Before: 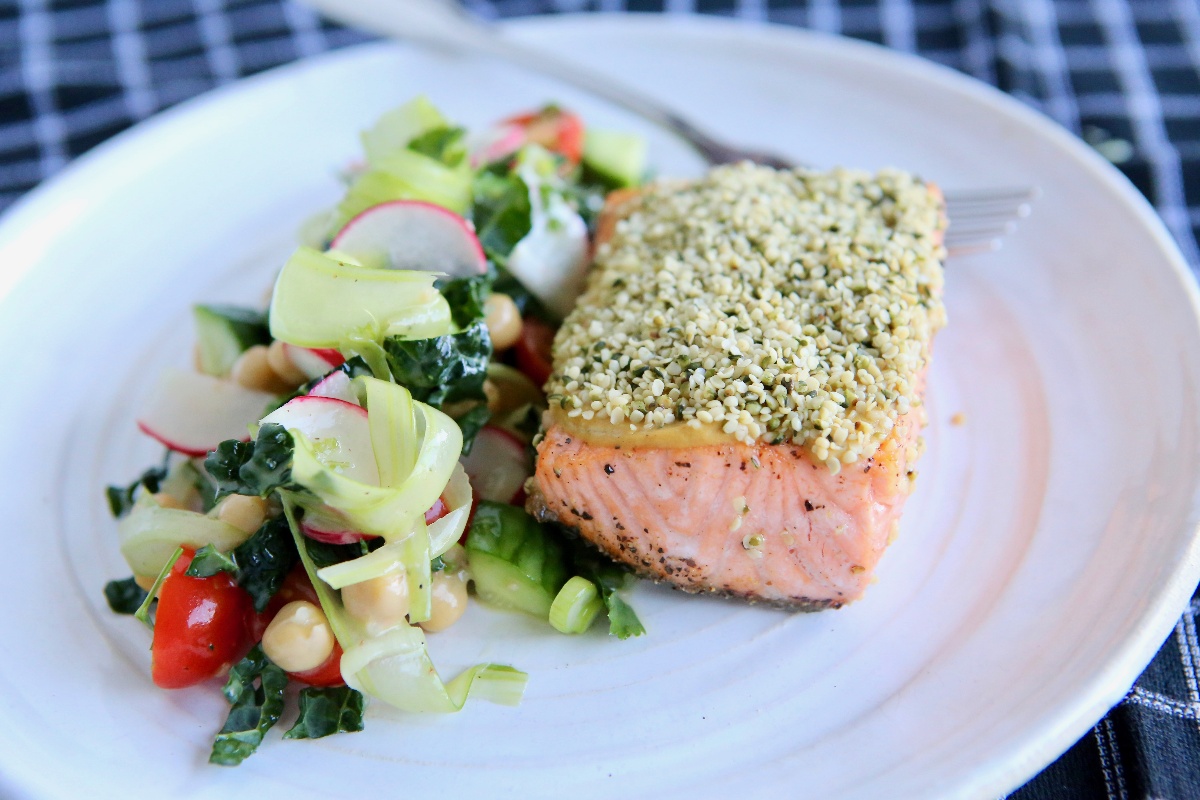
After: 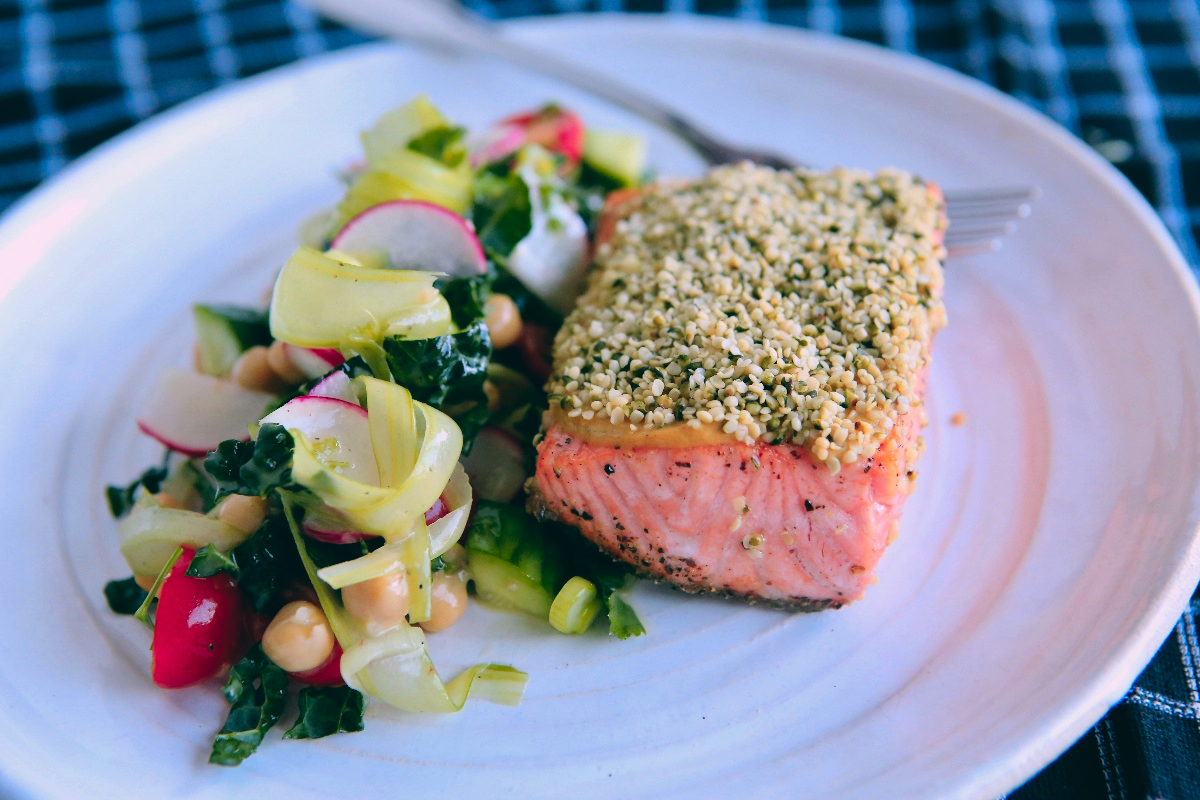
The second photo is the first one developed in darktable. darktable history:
color zones: curves: ch1 [(0.235, 0.558) (0.75, 0.5)]; ch2 [(0.25, 0.462) (0.749, 0.457)], mix 40.67%
color balance: lift [1.016, 0.983, 1, 1.017], gamma [0.78, 1.018, 1.043, 0.957], gain [0.786, 1.063, 0.937, 1.017], input saturation 118.26%, contrast 13.43%, contrast fulcrum 21.62%, output saturation 82.76%
